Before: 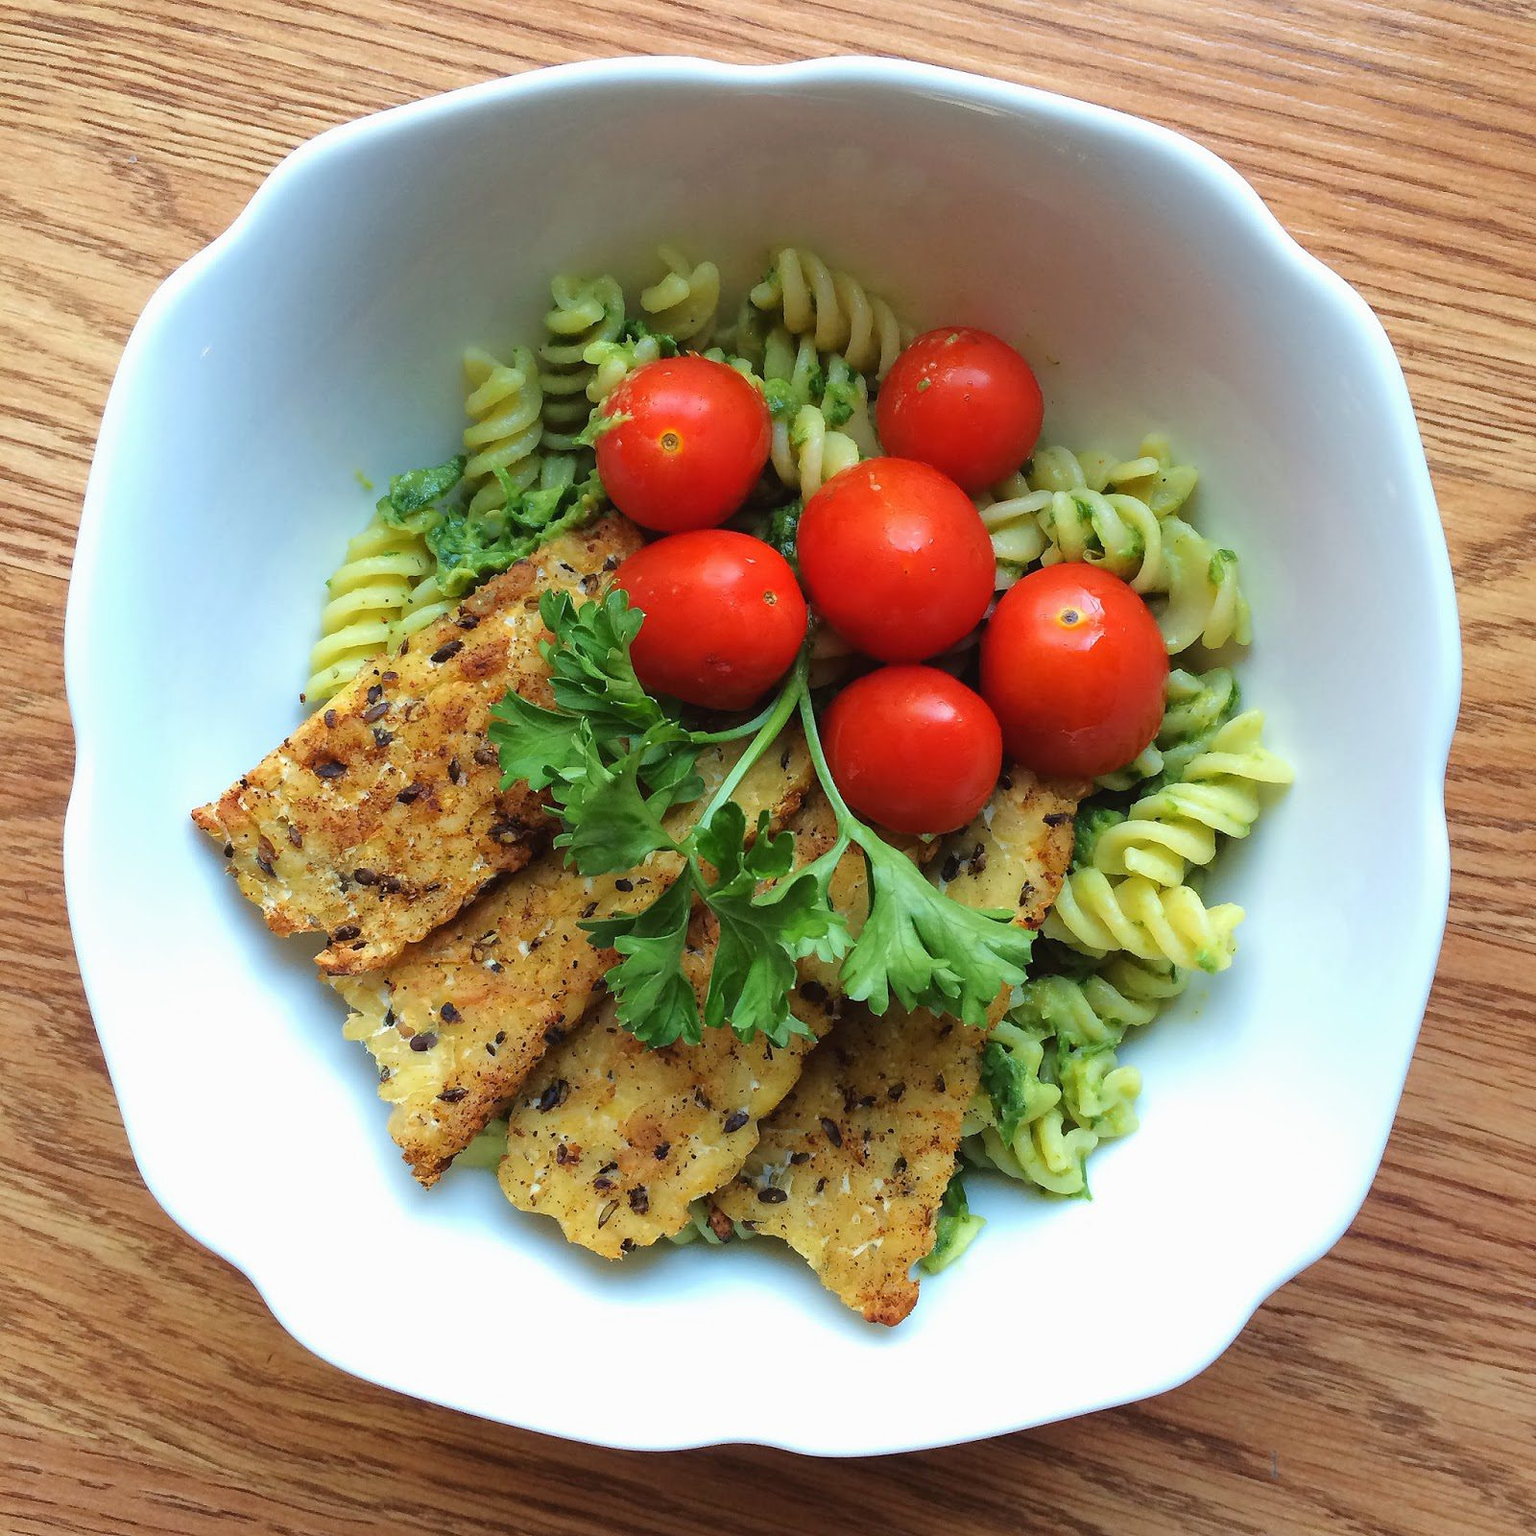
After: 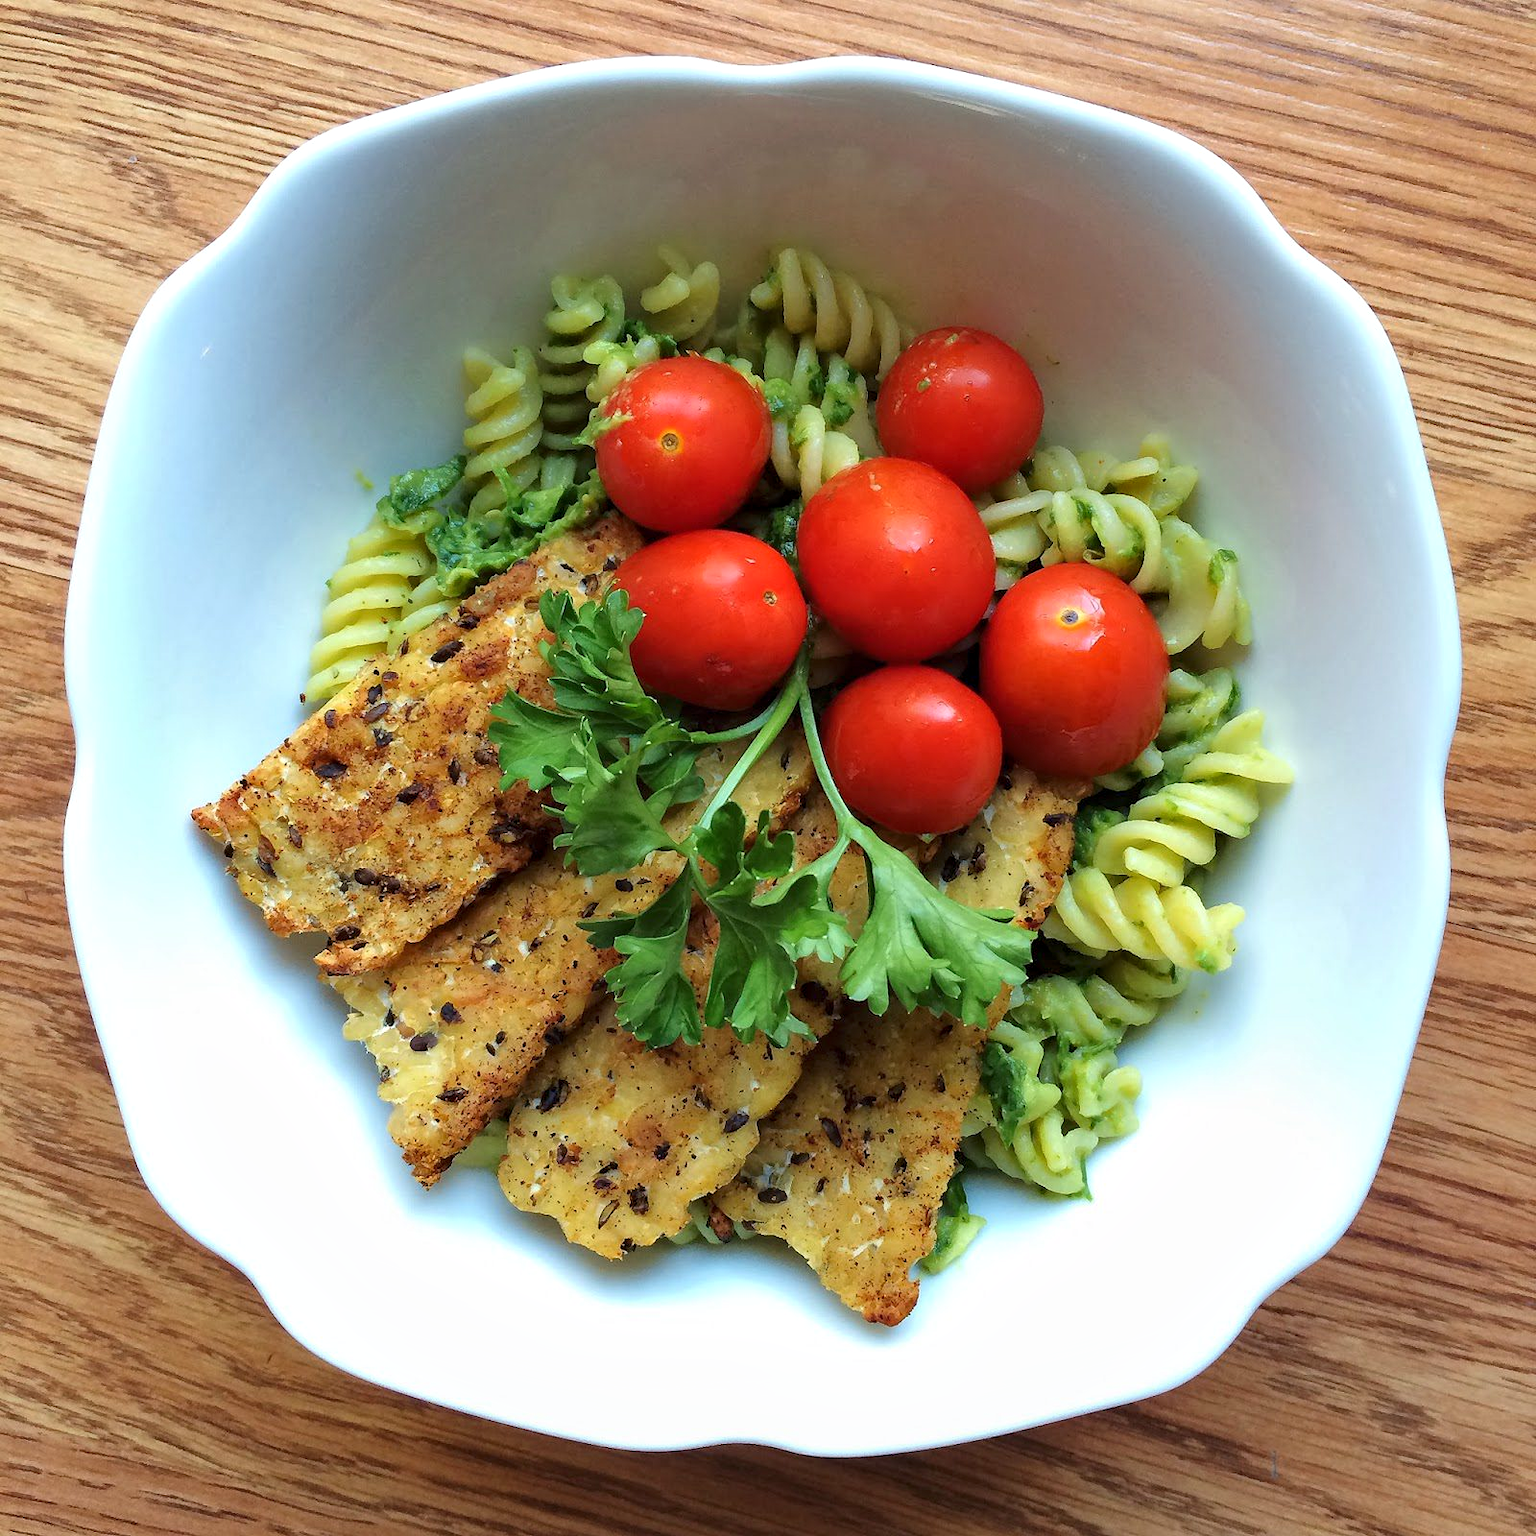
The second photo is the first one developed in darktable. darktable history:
contrast equalizer: y [[0.6 ×6], [0.55 ×6], [0 ×6], [0 ×6], [0 ×6]], mix 0.301
